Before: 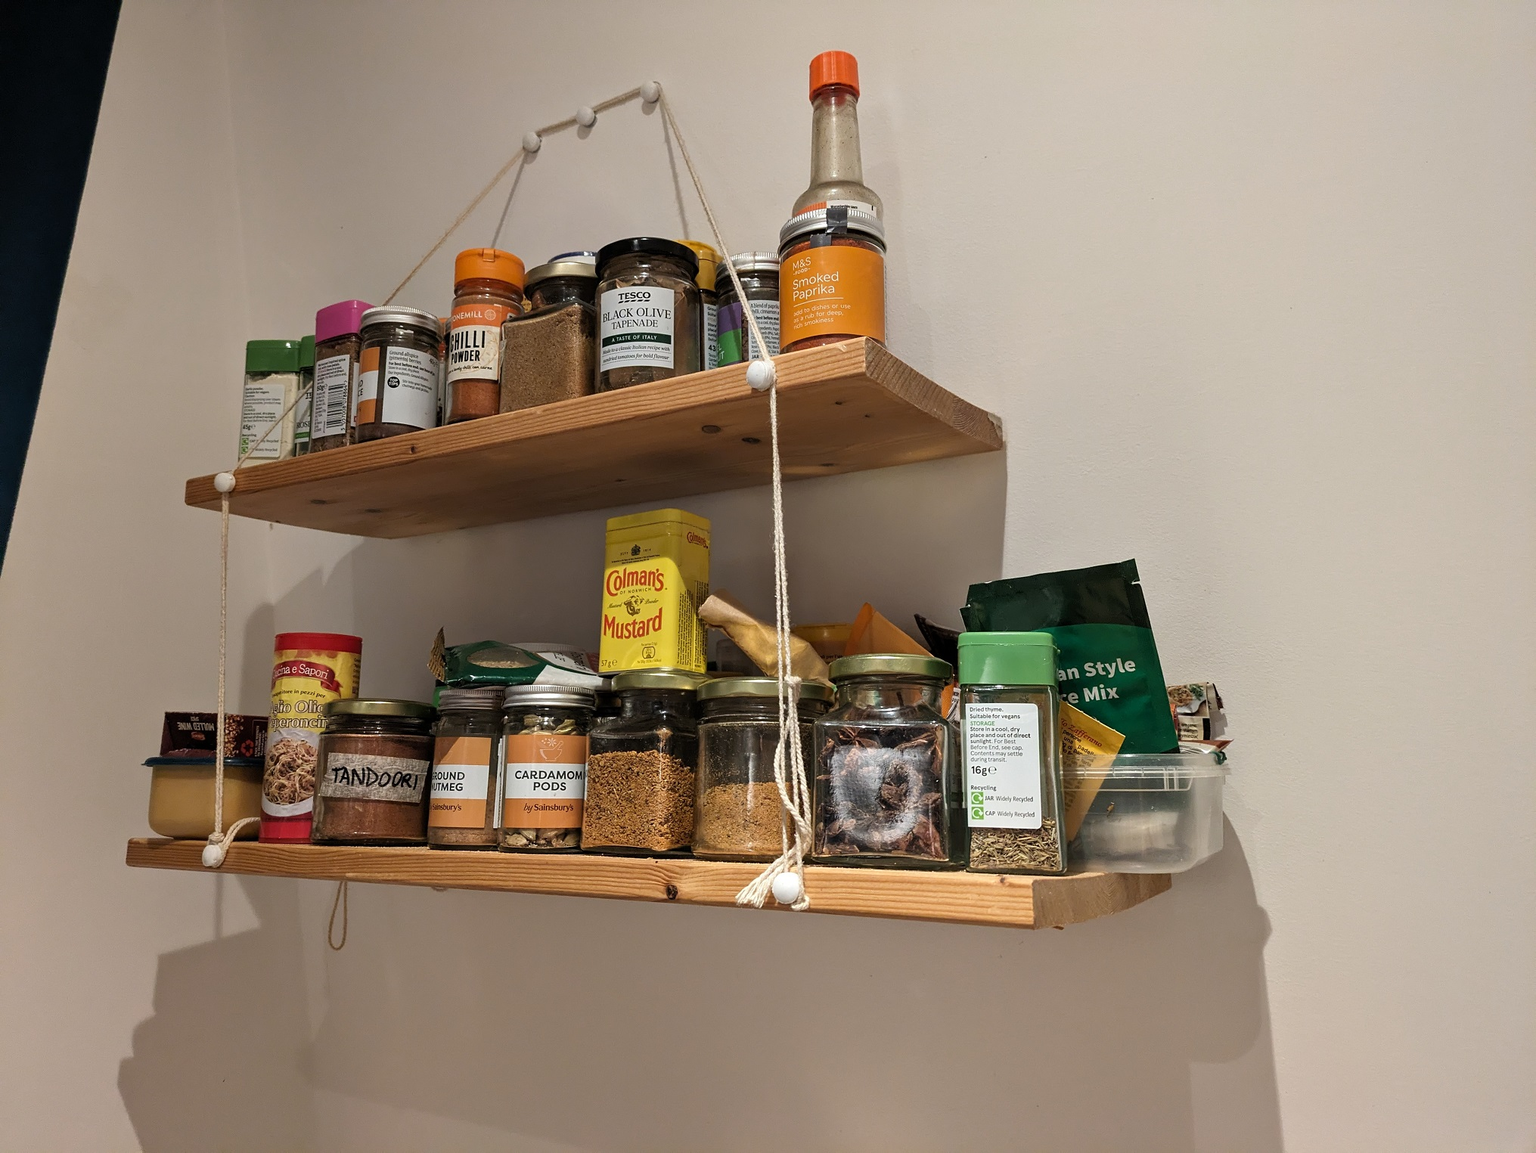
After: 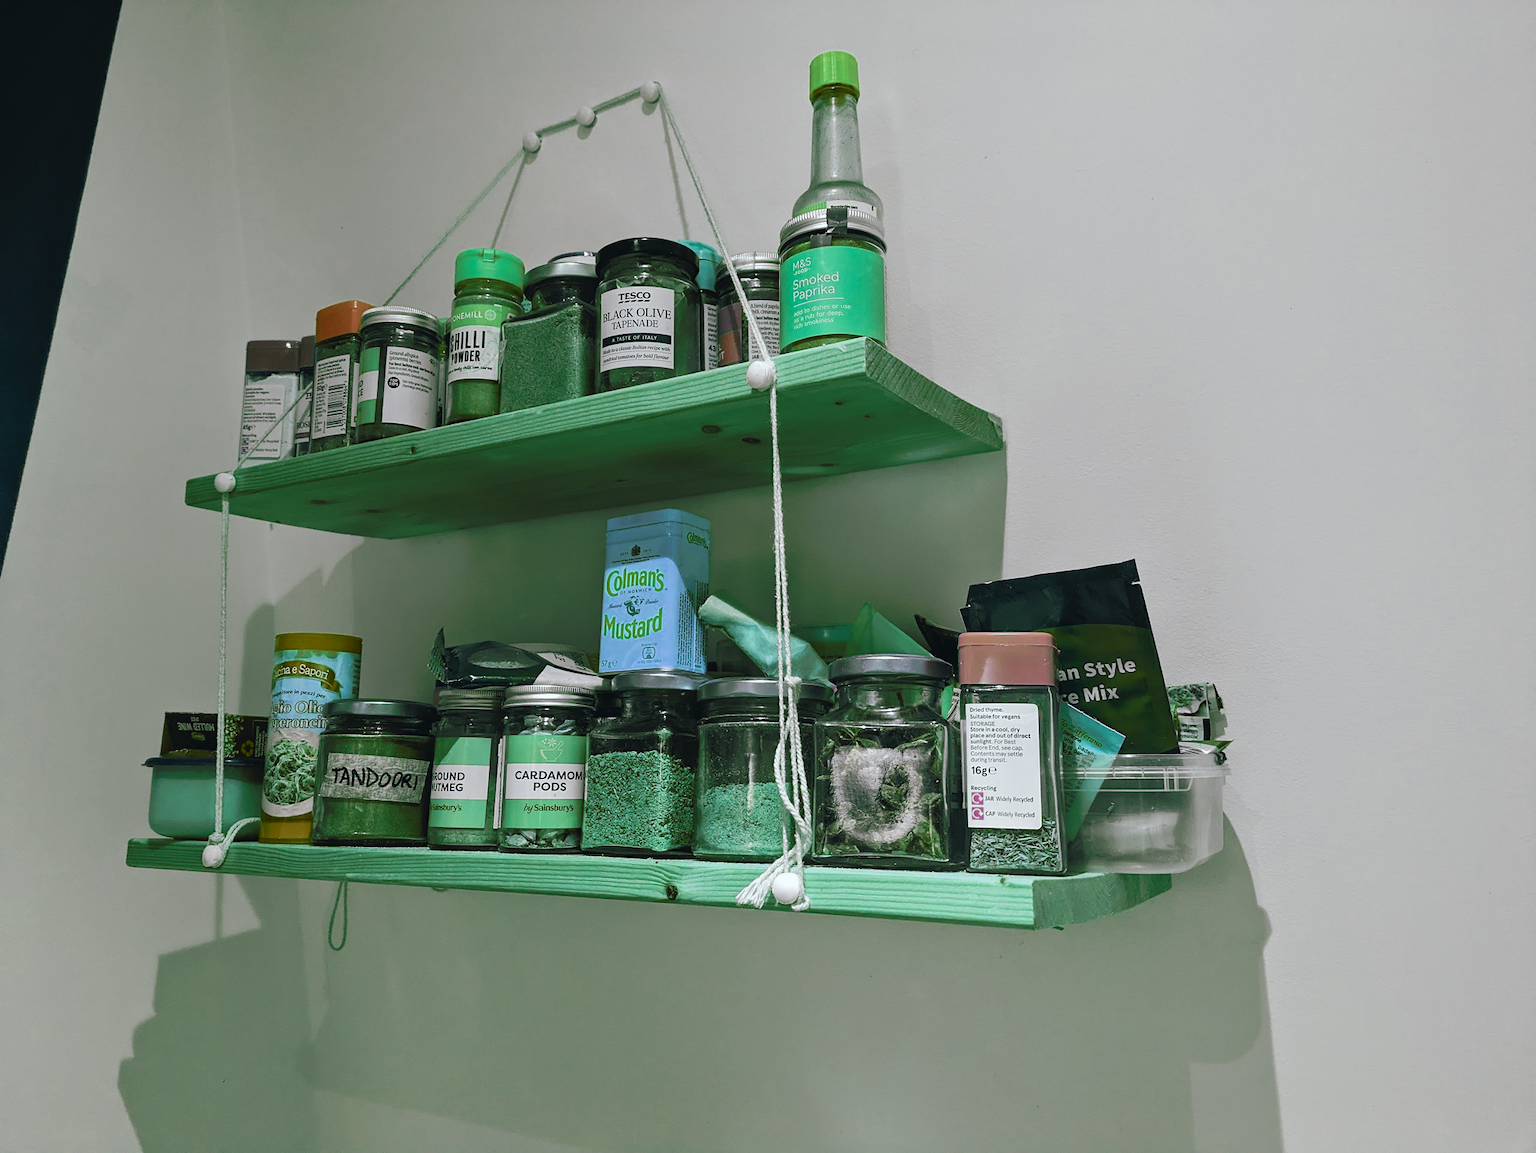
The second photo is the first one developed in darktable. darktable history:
tone curve: curves: ch0 [(0, 0) (0.003, 0.012) (0.011, 0.015) (0.025, 0.027) (0.044, 0.045) (0.069, 0.064) (0.1, 0.093) (0.136, 0.133) (0.177, 0.177) (0.224, 0.221) (0.277, 0.272) (0.335, 0.342) (0.399, 0.398) (0.468, 0.462) (0.543, 0.547) (0.623, 0.624) (0.709, 0.711) (0.801, 0.792) (0.898, 0.889) (1, 1)], preserve colors none
color look up table: target L [87.96, 65.56, 78.19, 64.75, 86.8, 86.76, 63.27, 63.39, 66.59, 57.81, 30.56, 30.8, 15.93, 10.76, 200.35, 88.77, 76.41, 85.1, 66.29, 76.9, 75.61, 73.64, 49.93, 66.98, 44.9, 33.01, 31.18, 14.66, 91.59, 80.74, 64.27, 58.39, 73.86, 53.47, 54.04, 42.35, 46.83, 31.86, 53.65, 53.13, 22.93, 12.4, 91.13, 87.38, 85.12, 77.79, 62.05, 54.7, 22.55], target a [6.751, 9.99, 32.37, 36.36, -77.77, -43.58, 64.23, 18.33, 11.09, 7.196, 32.94, -29.94, 34.83, -0.057, 0, -16.25, -28.7, -8.111, -7.152, 7.575, -34.17, -59.03, 60.23, -2.776, 28.91, -22.62, -26.07, -5.585, 6.21, -10.31, 36.11, 78.38, -28.82, 42.61, -1.126, 49.7, -15.02, 53.9, -10.85, 8.169, 22.32, 10.1, -16.28, -57.5, -46.67, -20.89, -48.48, -29.1, -14.32], target b [-11.76, -48.44, 12.82, -46.1, 80.1, 35.43, -32.44, -6.579, 69.35, 30.26, -39.15, 22.25, 26.04, -4.78, 0, 7.78, -9.102, 26.19, -6.733, 37.37, 40.16, 43.55, 55.58, 60.61, 51.92, 20.66, 13.69, 20.73, 1.777, -22.93, -34.64, -3.088, -36.67, 34.01, 1.106, -63.25, -23.31, 15.93, -45.43, -71.1, 25.61, -36.22, -3.757, 0.881, -20.52, -16.47, 17.87, -13.44, -11.44], num patches 49
